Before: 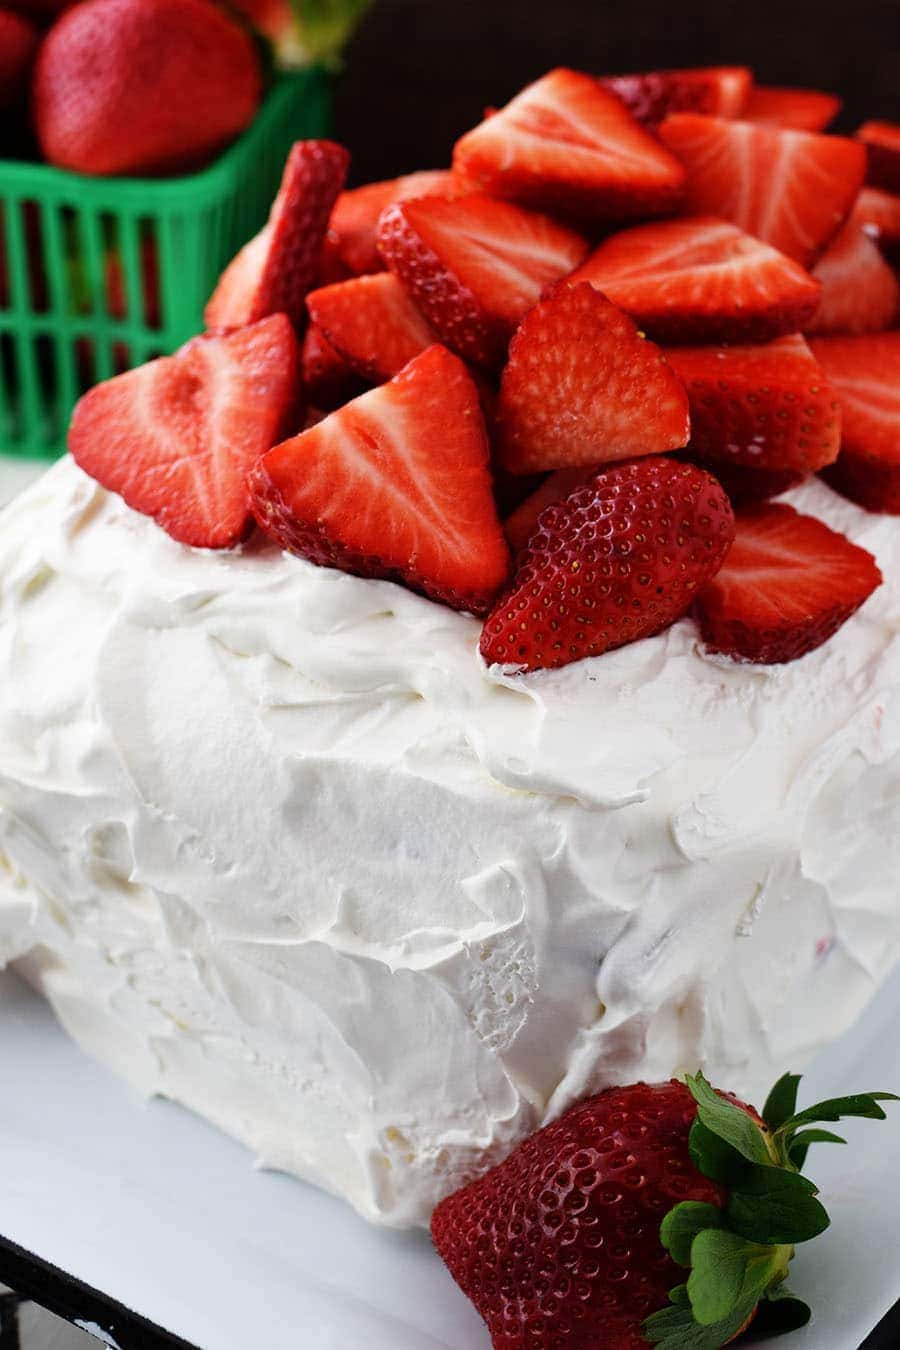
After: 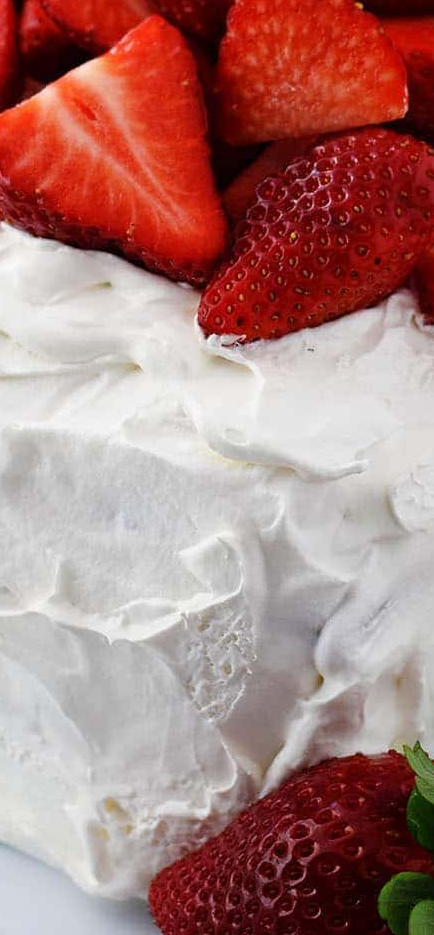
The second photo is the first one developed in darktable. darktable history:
crop: left 31.398%, top 24.429%, right 20.356%, bottom 6.289%
